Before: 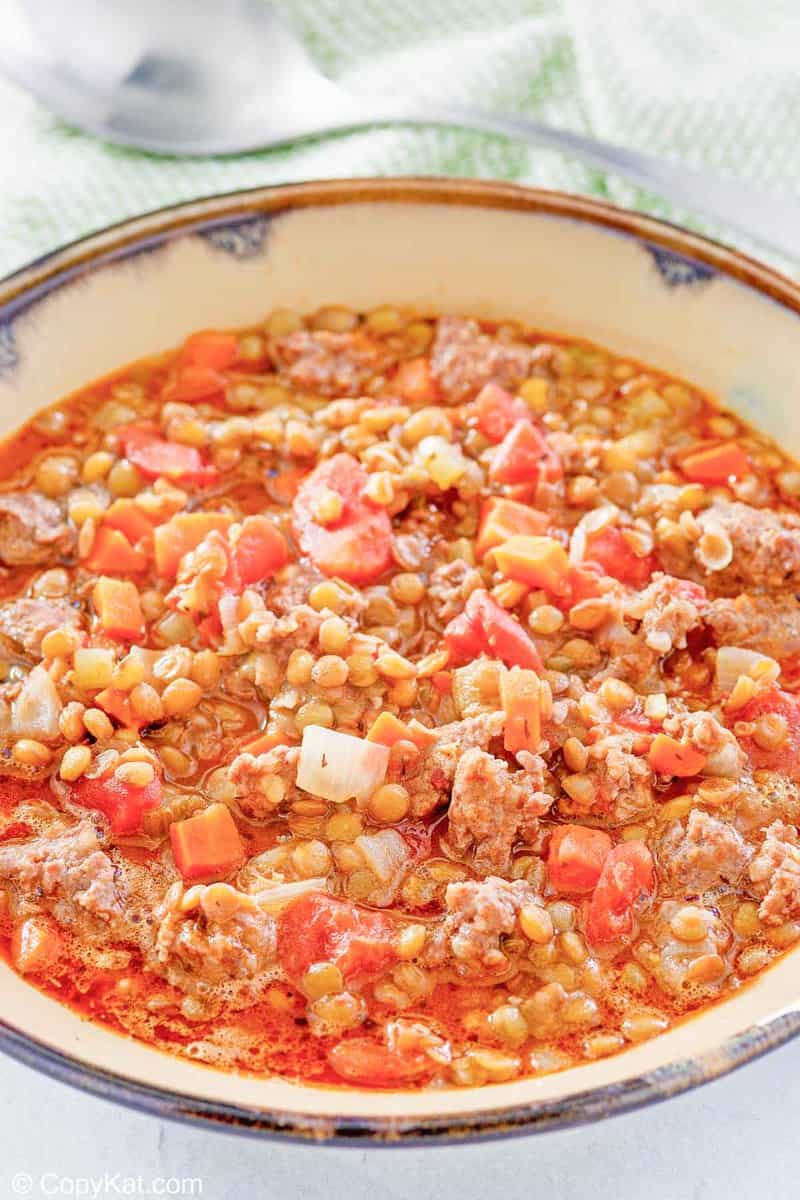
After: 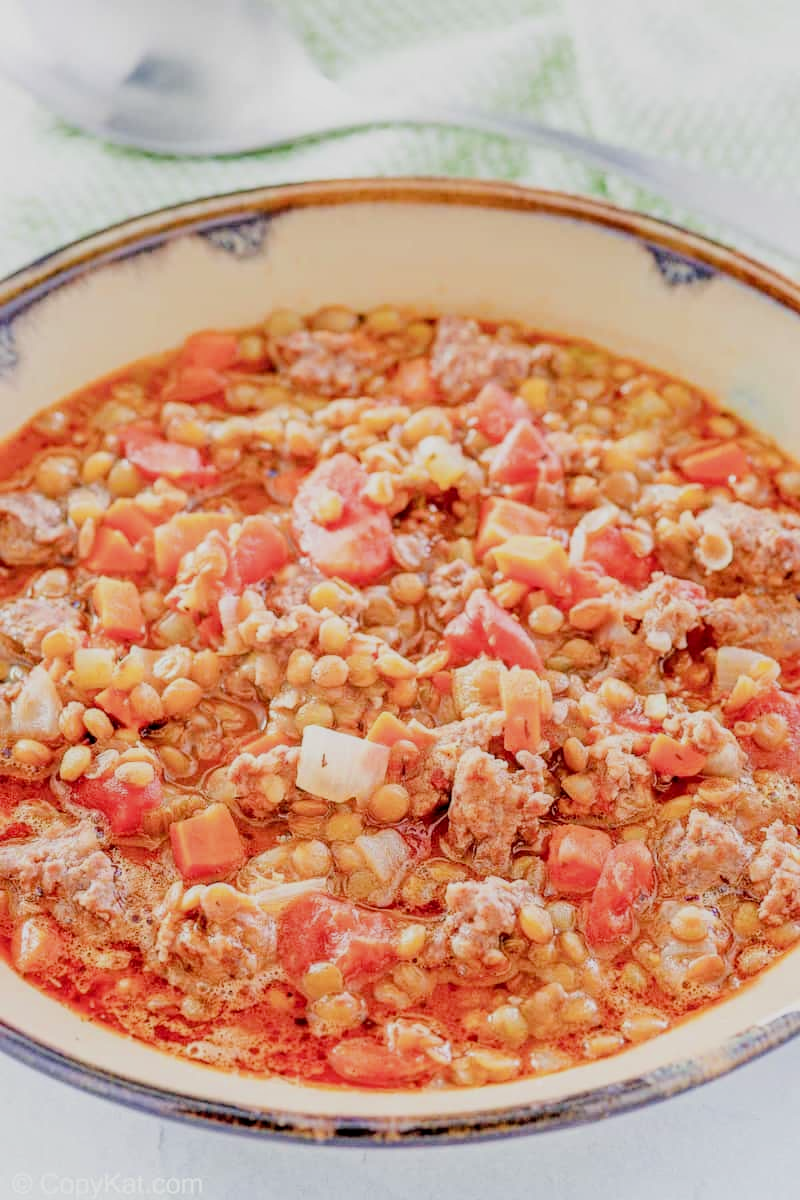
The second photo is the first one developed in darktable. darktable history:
filmic rgb: black relative exposure -7.65 EV, white relative exposure 4.56 EV, hardness 3.61
shadows and highlights: shadows -70, highlights 35, soften with gaussian
local contrast: on, module defaults
